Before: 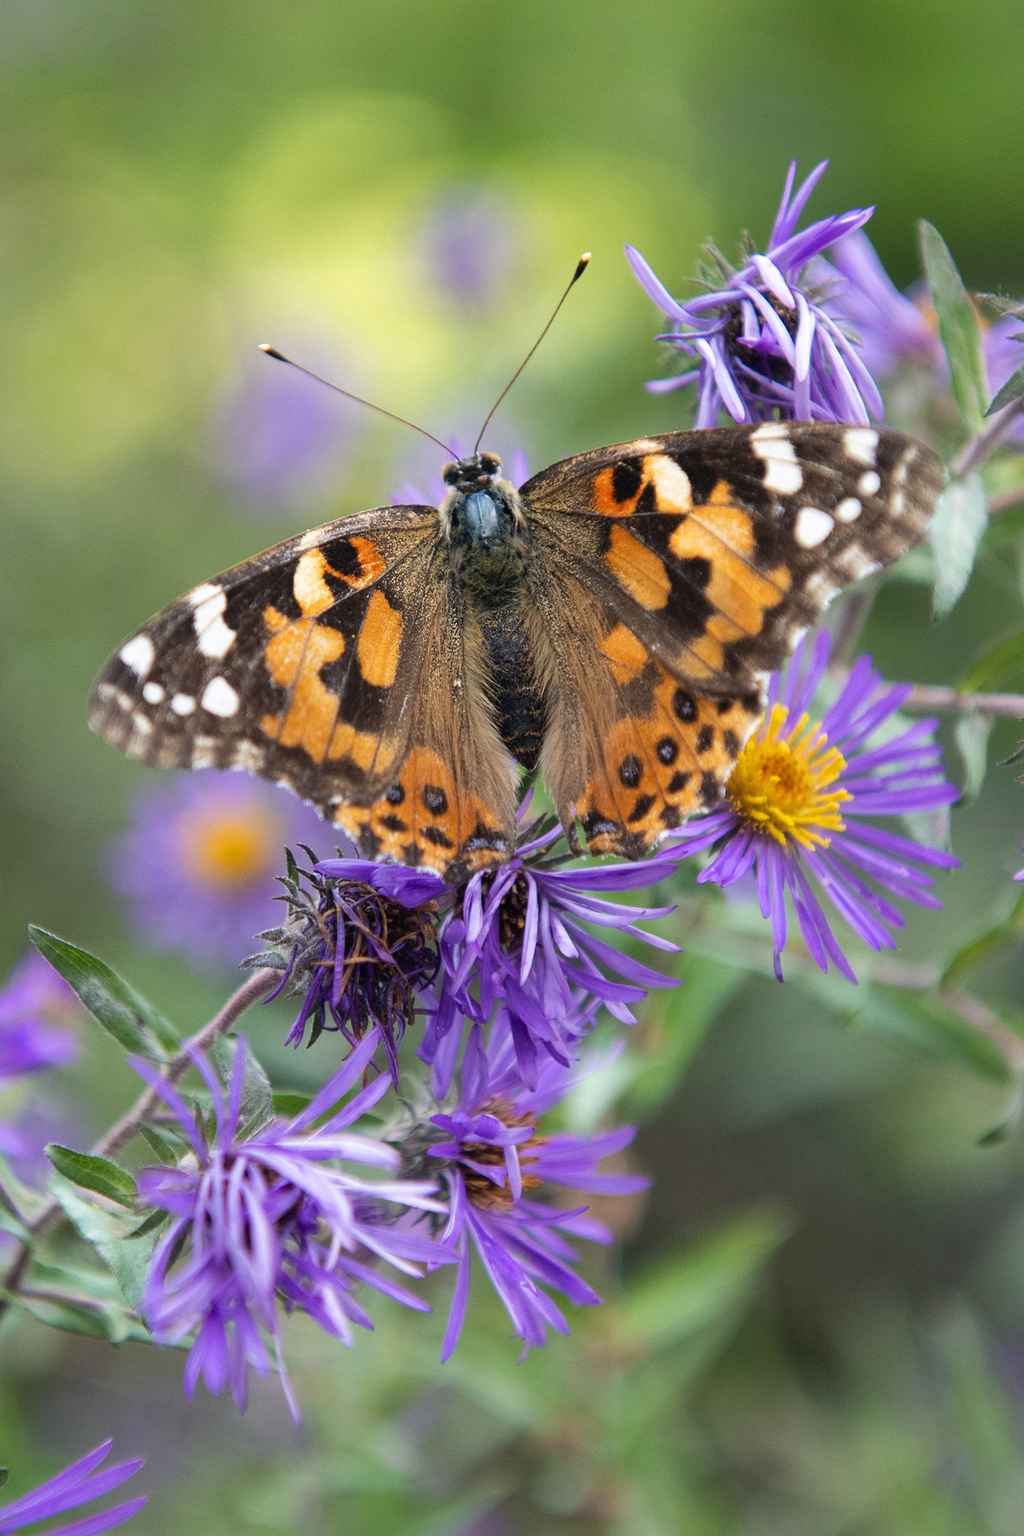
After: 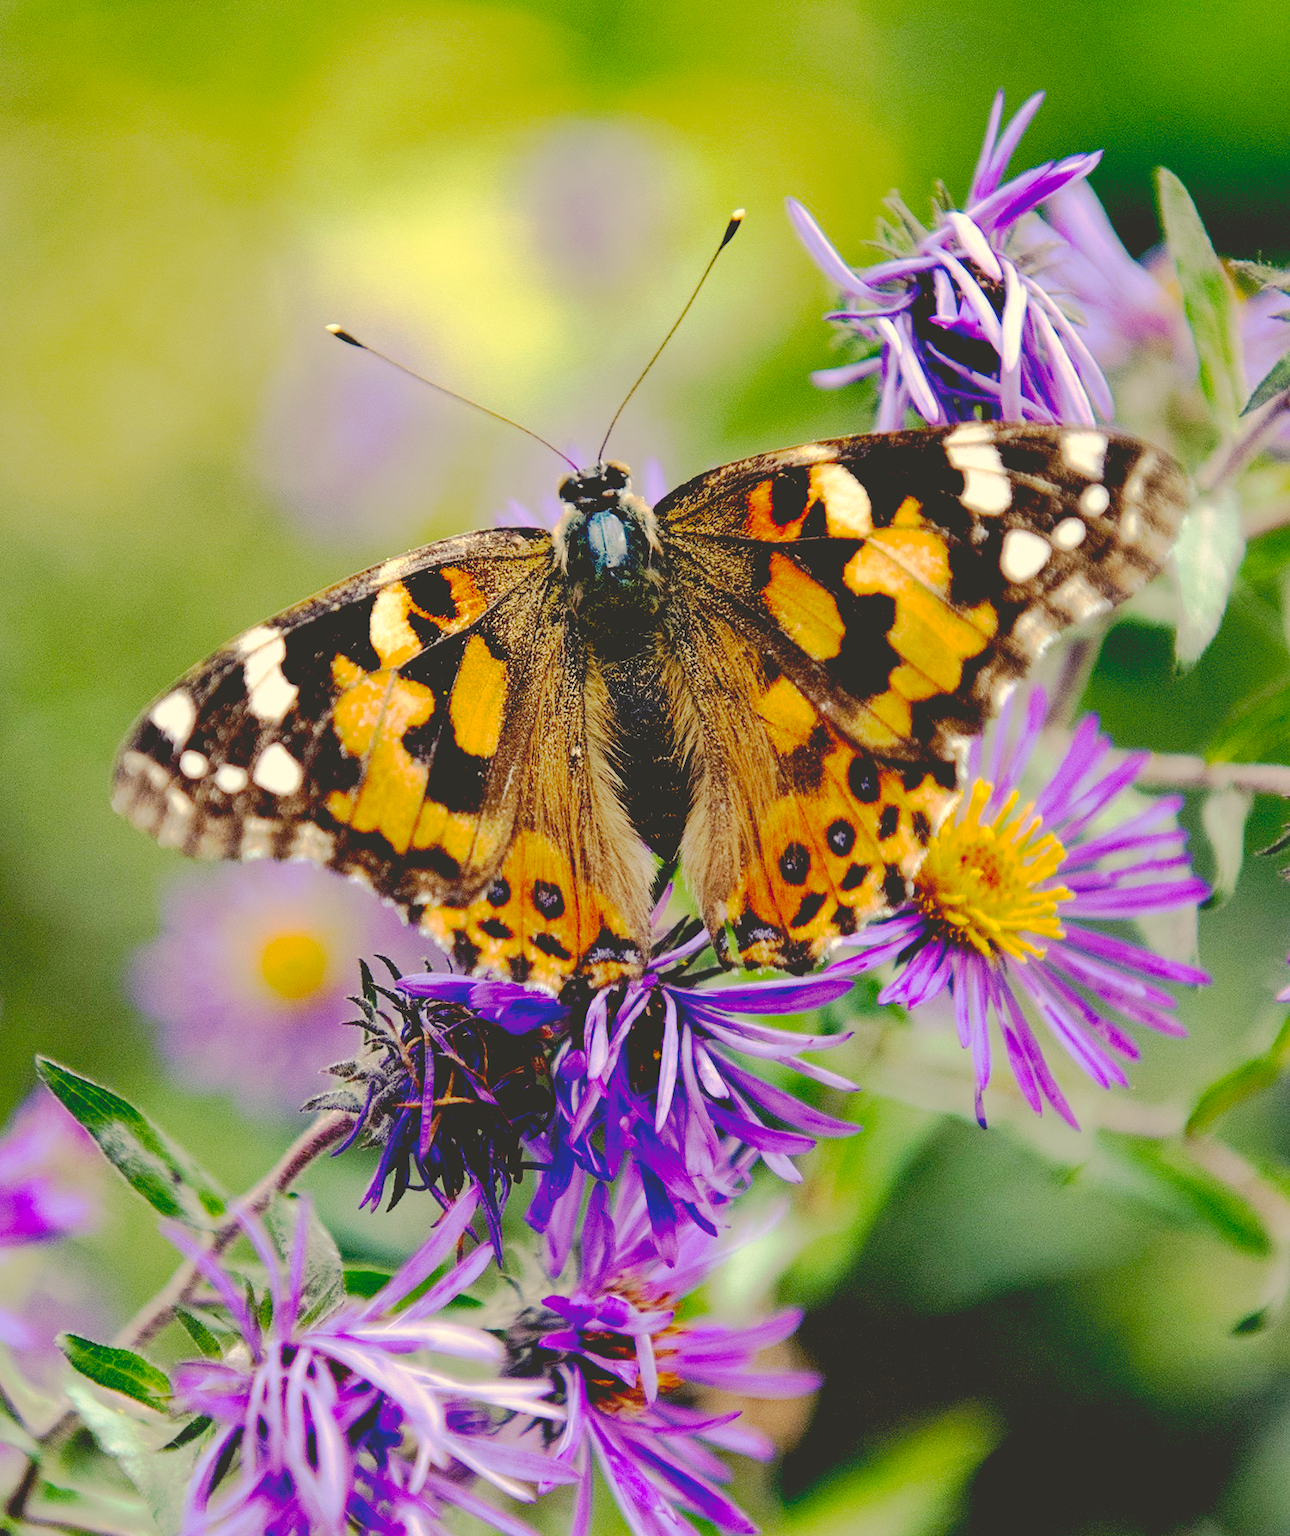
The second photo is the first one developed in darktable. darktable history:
color correction: highlights a* 1.4, highlights b* 17.08
color balance rgb: global offset › chroma 0.052%, global offset › hue 254.14°, perceptual saturation grading › global saturation 10.943%
crop and rotate: top 5.66%, bottom 14.955%
base curve: curves: ch0 [(0.065, 0.026) (0.236, 0.358) (0.53, 0.546) (0.777, 0.841) (0.924, 0.992)], preserve colors none
